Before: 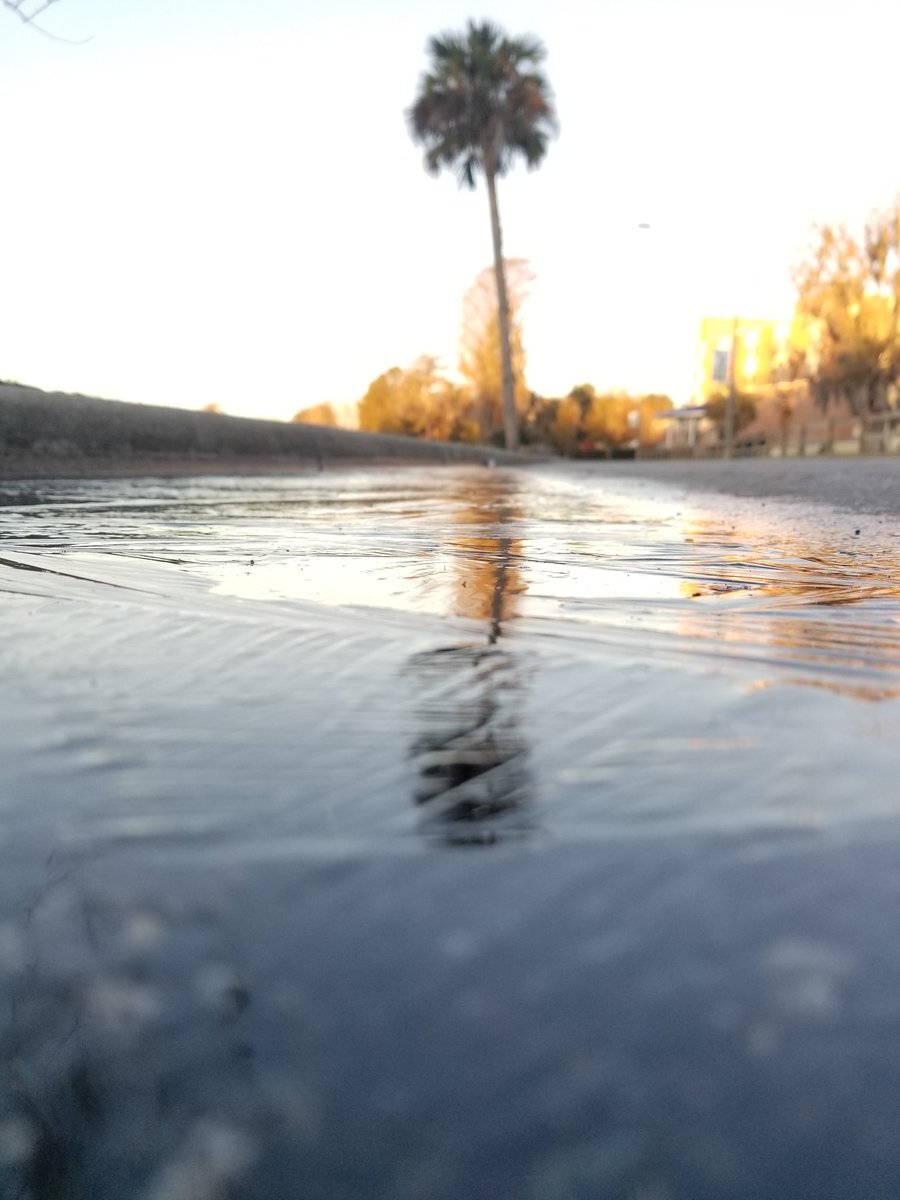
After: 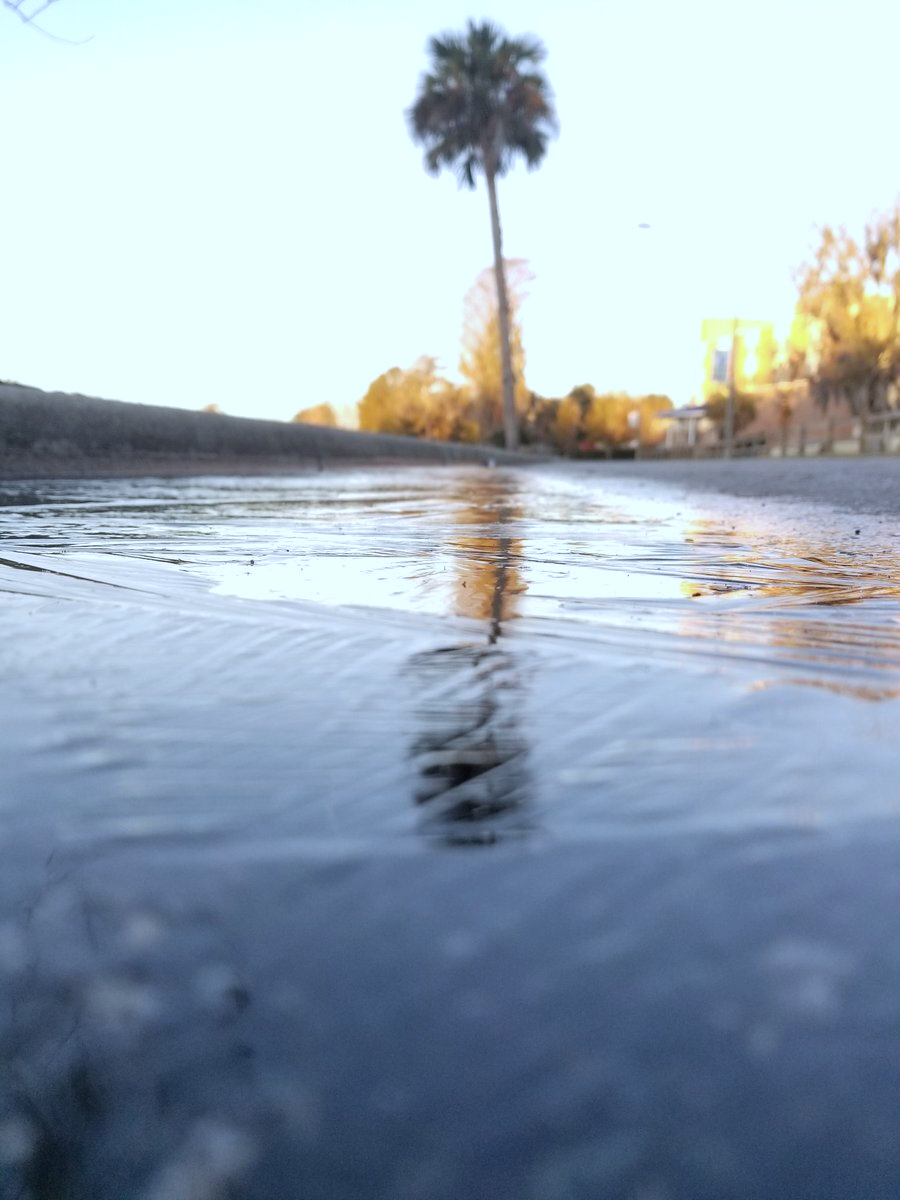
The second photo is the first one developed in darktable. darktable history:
white balance: red 0.926, green 1.003, blue 1.133
tone equalizer: on, module defaults
